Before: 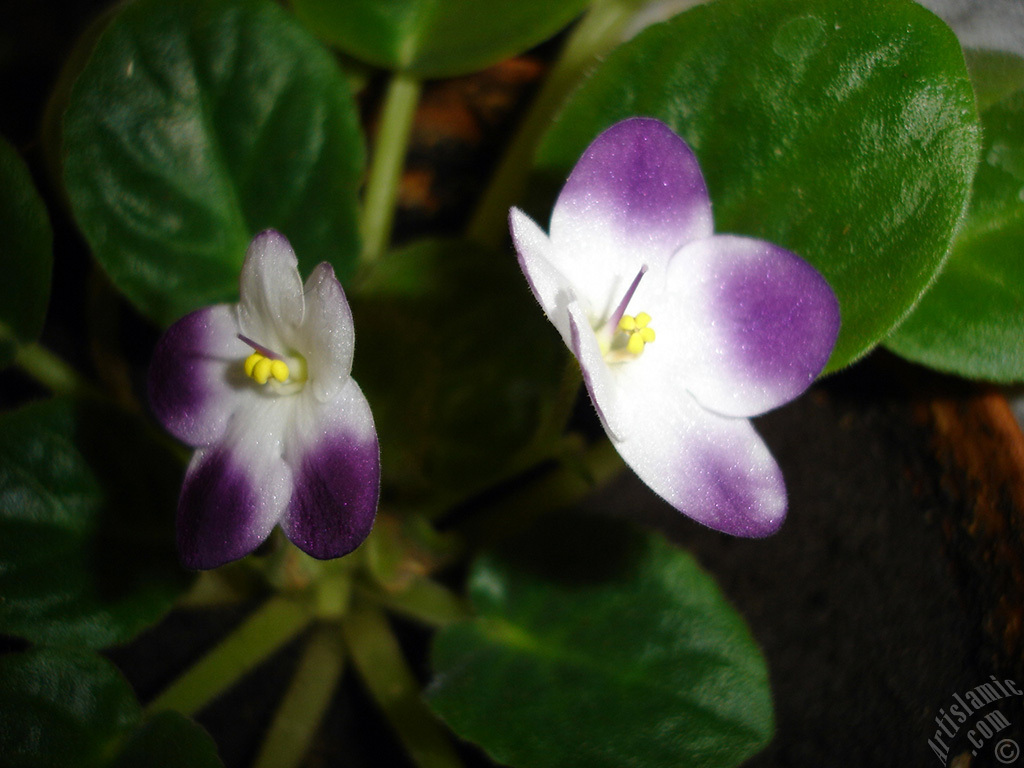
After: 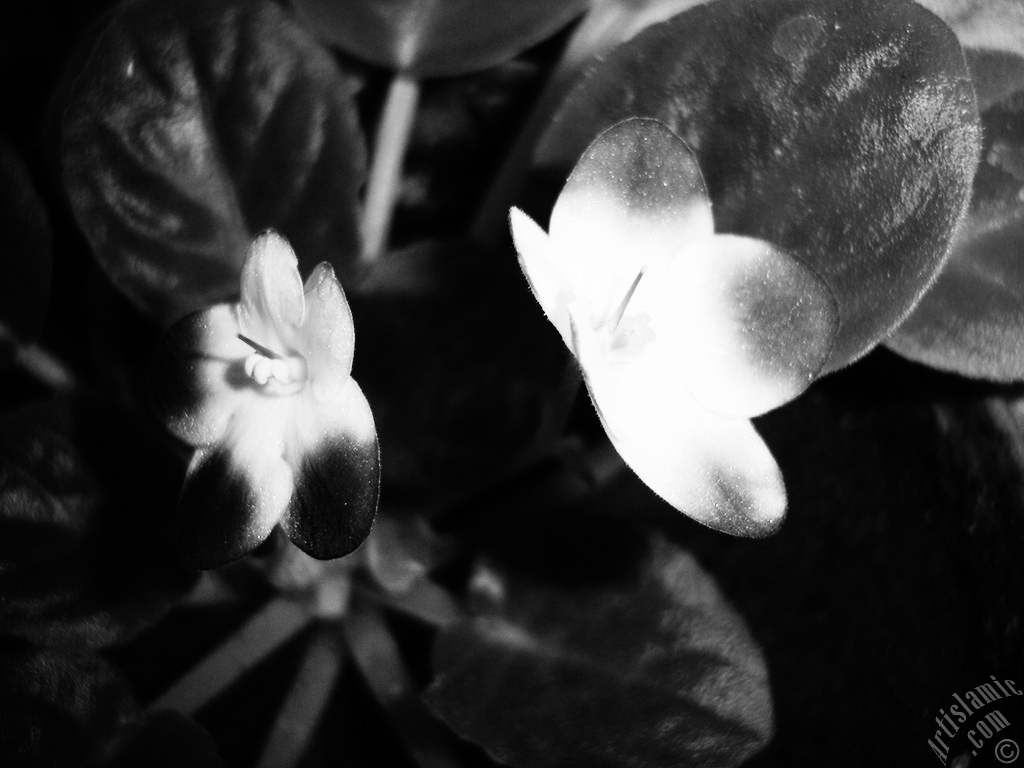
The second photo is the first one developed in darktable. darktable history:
color balance rgb: shadows lift › chroma 1%, shadows lift › hue 113°, highlights gain › chroma 0.2%, highlights gain › hue 333°, perceptual saturation grading › global saturation 20%, perceptual saturation grading › highlights -50%, perceptual saturation grading › shadows 25%, contrast -10%
color zones: curves: ch0 [(0, 0.5) (0.125, 0.4) (0.25, 0.5) (0.375, 0.4) (0.5, 0.4) (0.625, 0.6) (0.75, 0.6) (0.875, 0.5)]; ch1 [(0, 0.35) (0.125, 0.45) (0.25, 0.35) (0.375, 0.35) (0.5, 0.35) (0.625, 0.35) (0.75, 0.45) (0.875, 0.35)]; ch2 [(0, 0.6) (0.125, 0.5) (0.25, 0.5) (0.375, 0.6) (0.5, 0.6) (0.625, 0.5) (0.75, 0.5) (0.875, 0.5)]
monochrome: on, module defaults
rgb curve: curves: ch0 [(0, 0) (0.21, 0.15) (0.24, 0.21) (0.5, 0.75) (0.75, 0.96) (0.89, 0.99) (1, 1)]; ch1 [(0, 0.02) (0.21, 0.13) (0.25, 0.2) (0.5, 0.67) (0.75, 0.9) (0.89, 0.97) (1, 1)]; ch2 [(0, 0.02) (0.21, 0.13) (0.25, 0.2) (0.5, 0.67) (0.75, 0.9) (0.89, 0.97) (1, 1)], compensate middle gray true
